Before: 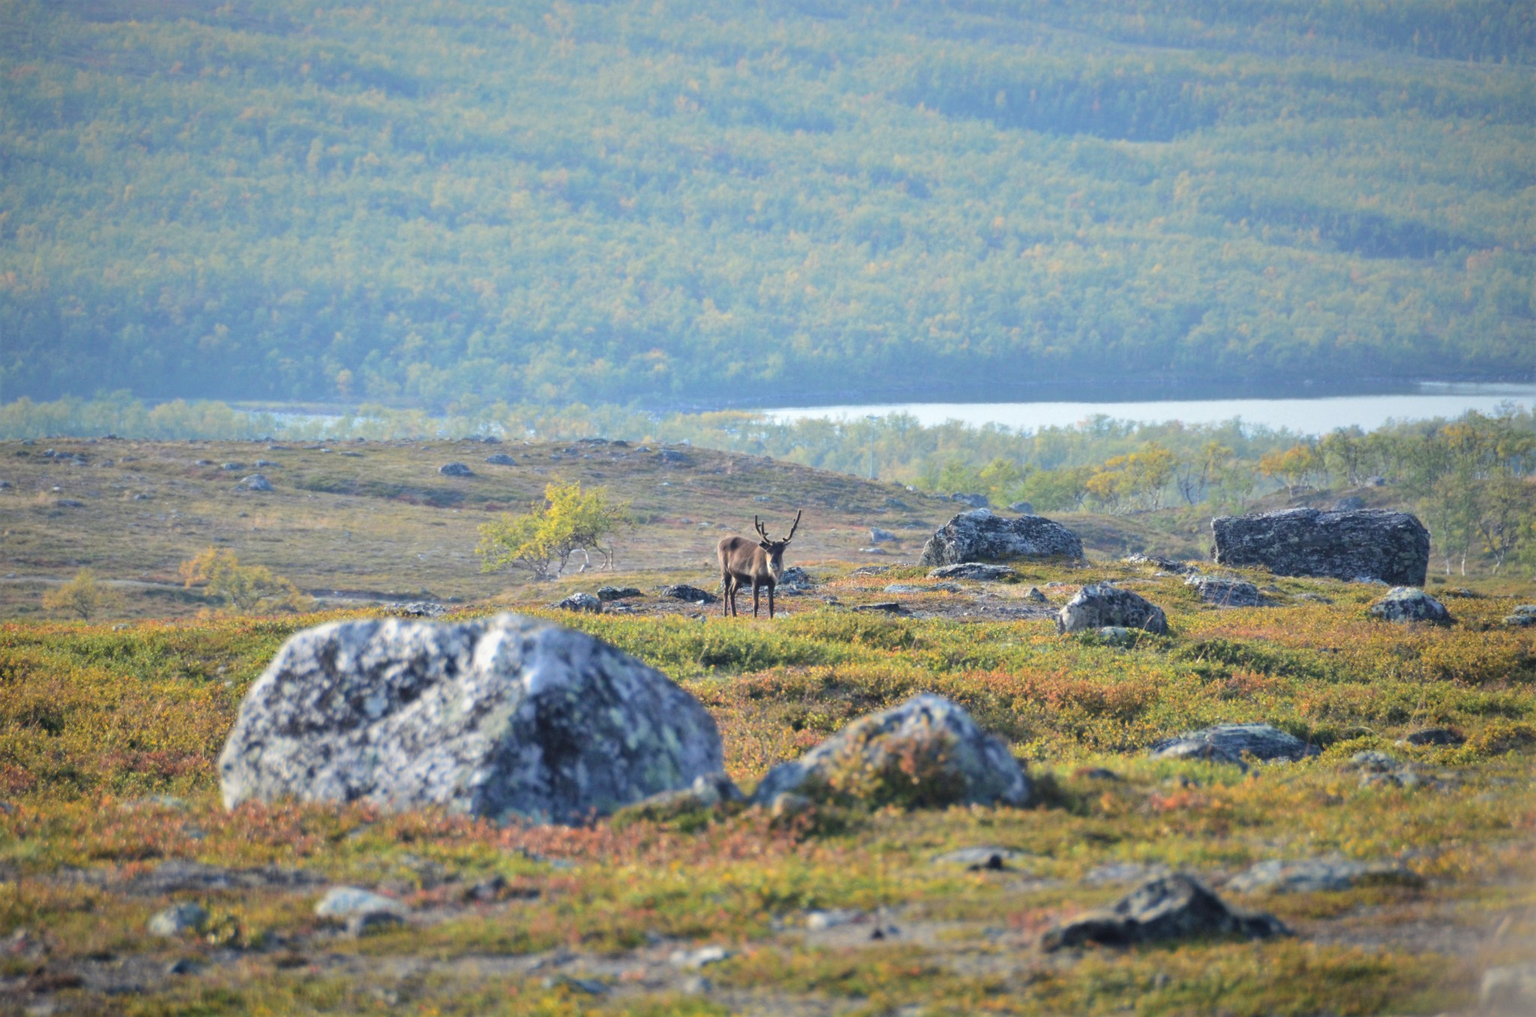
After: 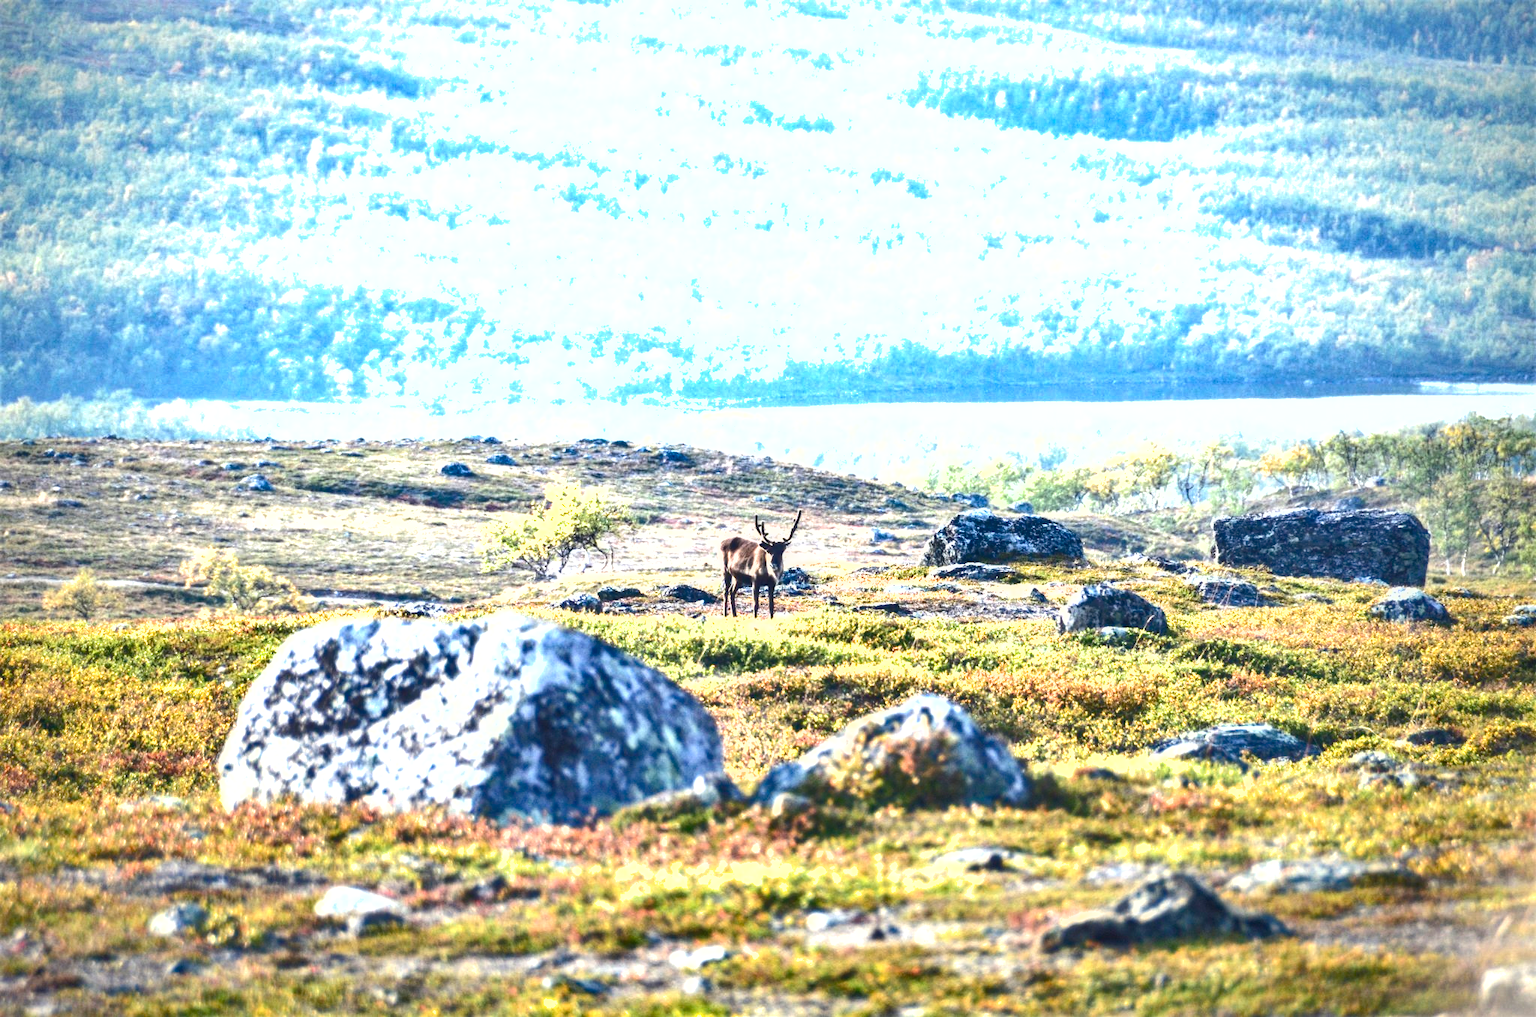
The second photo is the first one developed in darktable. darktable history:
exposure: black level correction 0, exposure 1.472 EV, compensate exposure bias true, compensate highlight preservation false
local contrast: on, module defaults
color balance rgb: global offset › luminance -0.492%, perceptual saturation grading › global saturation 25.815%, perceptual saturation grading › highlights -28.919%, perceptual saturation grading › shadows 33.083%
shadows and highlights: radius 106.45, shadows 23.4, highlights -59.62, low approximation 0.01, soften with gaussian
